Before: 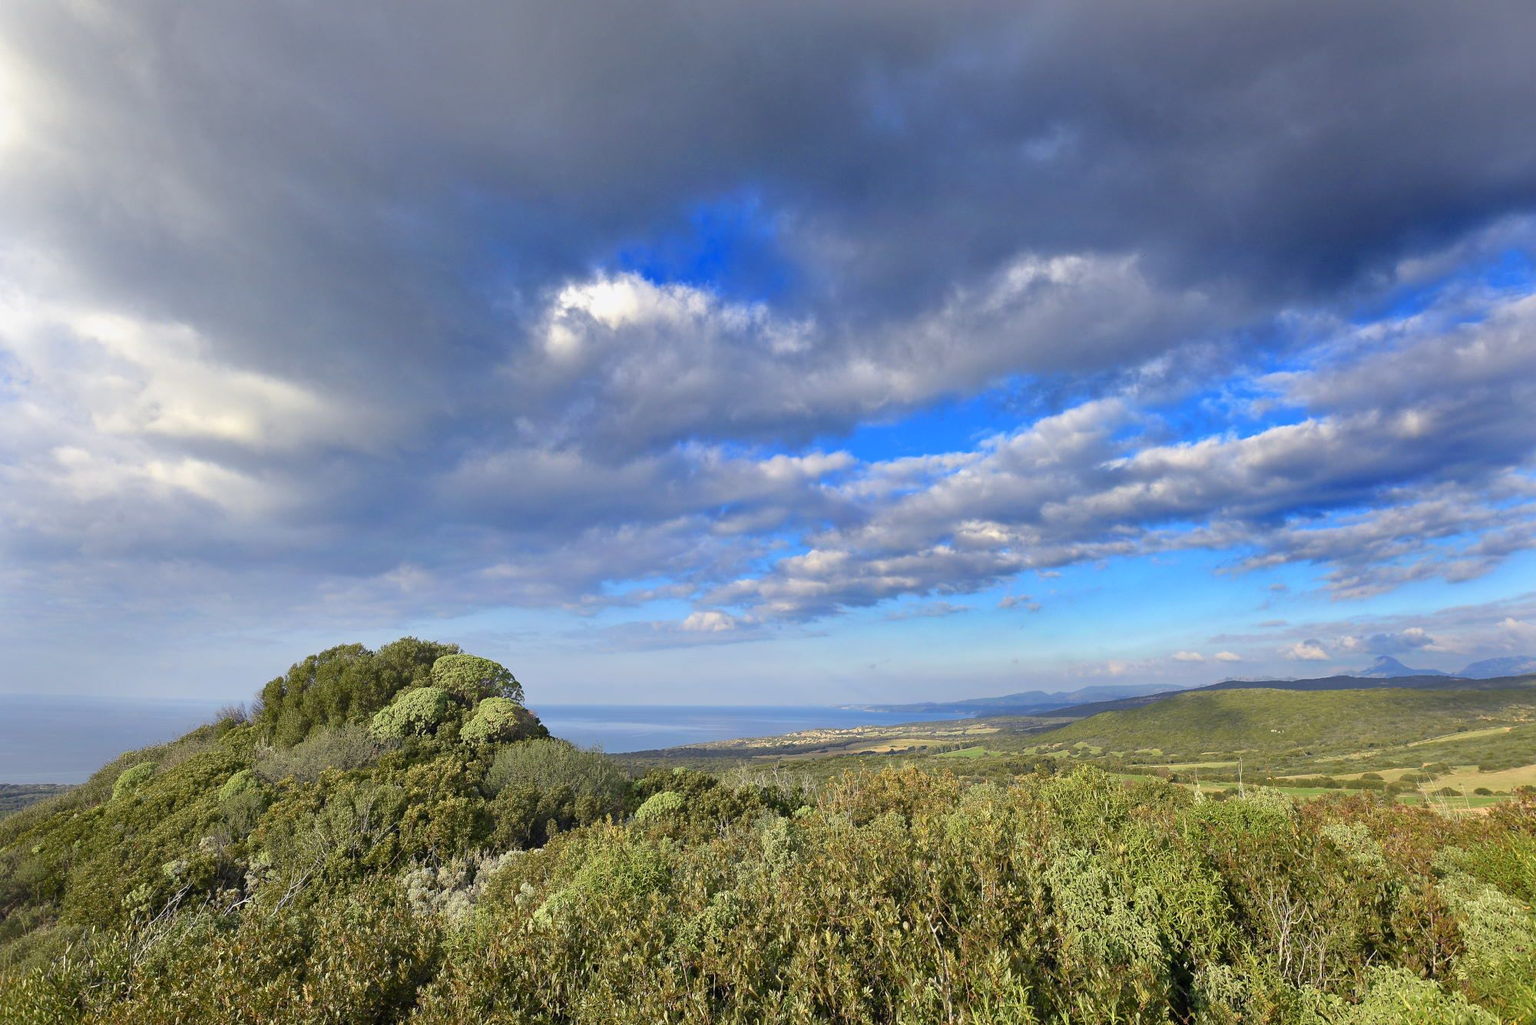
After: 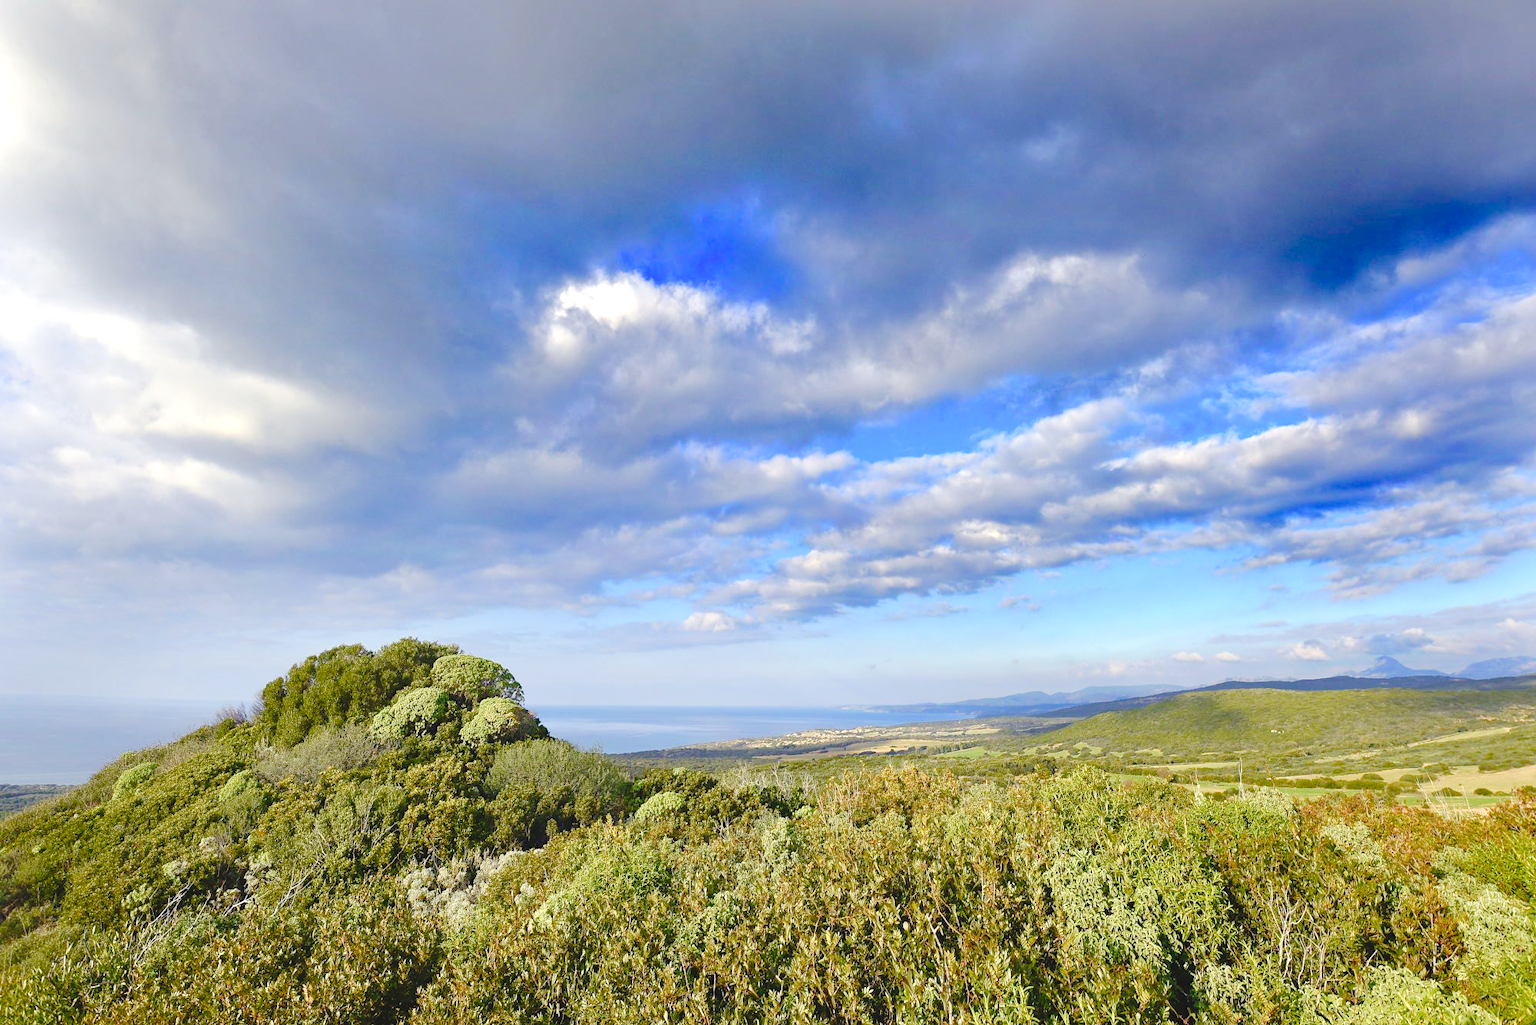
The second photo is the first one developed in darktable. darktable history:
color balance rgb: perceptual saturation grading › global saturation 20%, perceptual saturation grading › highlights -25%, perceptual saturation grading › shadows 50%
exposure: black level correction 0, exposure 0.3 EV, compensate highlight preservation false
tone curve: curves: ch0 [(0, 0) (0.003, 0.074) (0.011, 0.079) (0.025, 0.083) (0.044, 0.095) (0.069, 0.097) (0.1, 0.11) (0.136, 0.131) (0.177, 0.159) (0.224, 0.209) (0.277, 0.279) (0.335, 0.367) (0.399, 0.455) (0.468, 0.538) (0.543, 0.621) (0.623, 0.699) (0.709, 0.782) (0.801, 0.848) (0.898, 0.924) (1, 1)], preserve colors none
